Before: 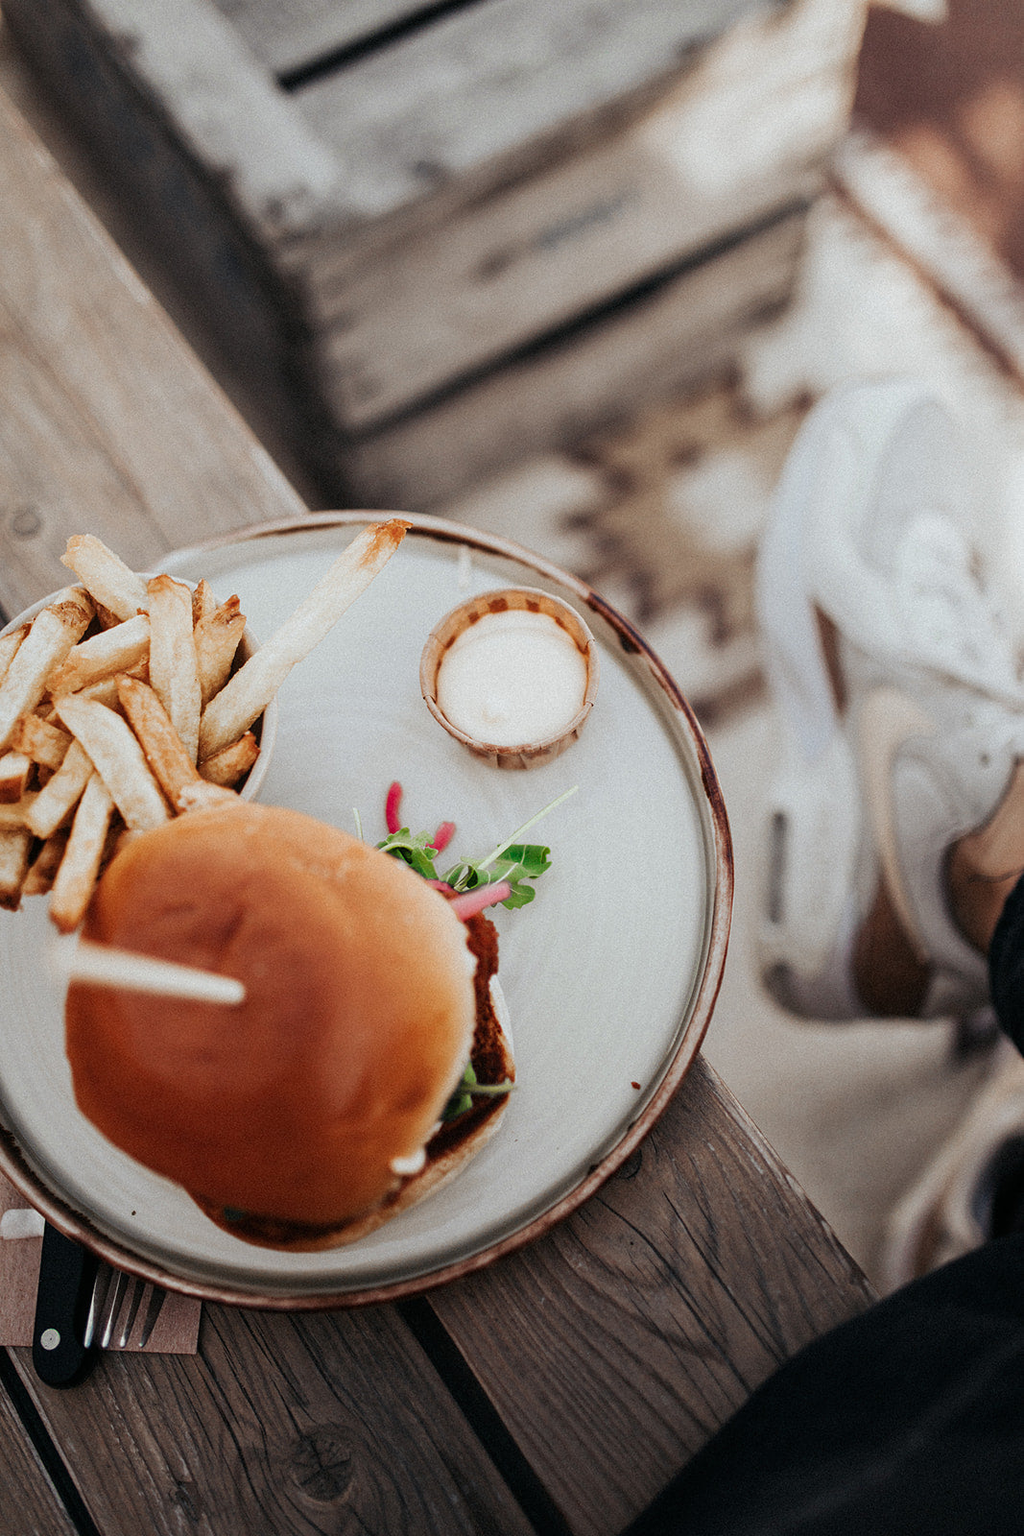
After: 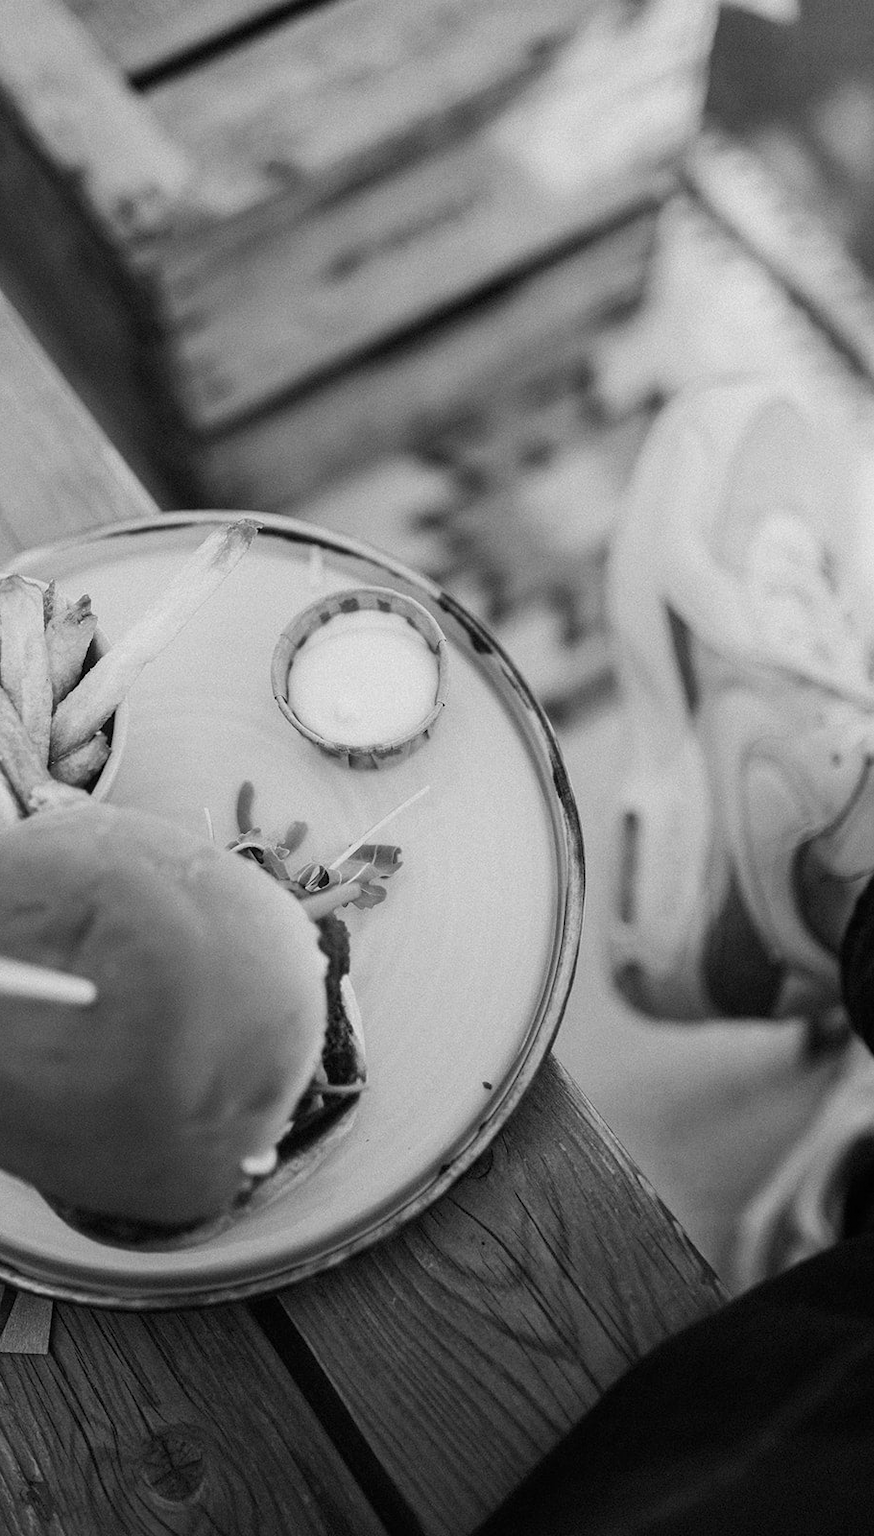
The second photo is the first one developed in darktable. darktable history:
crop and rotate: left 14.584%
monochrome: on, module defaults
